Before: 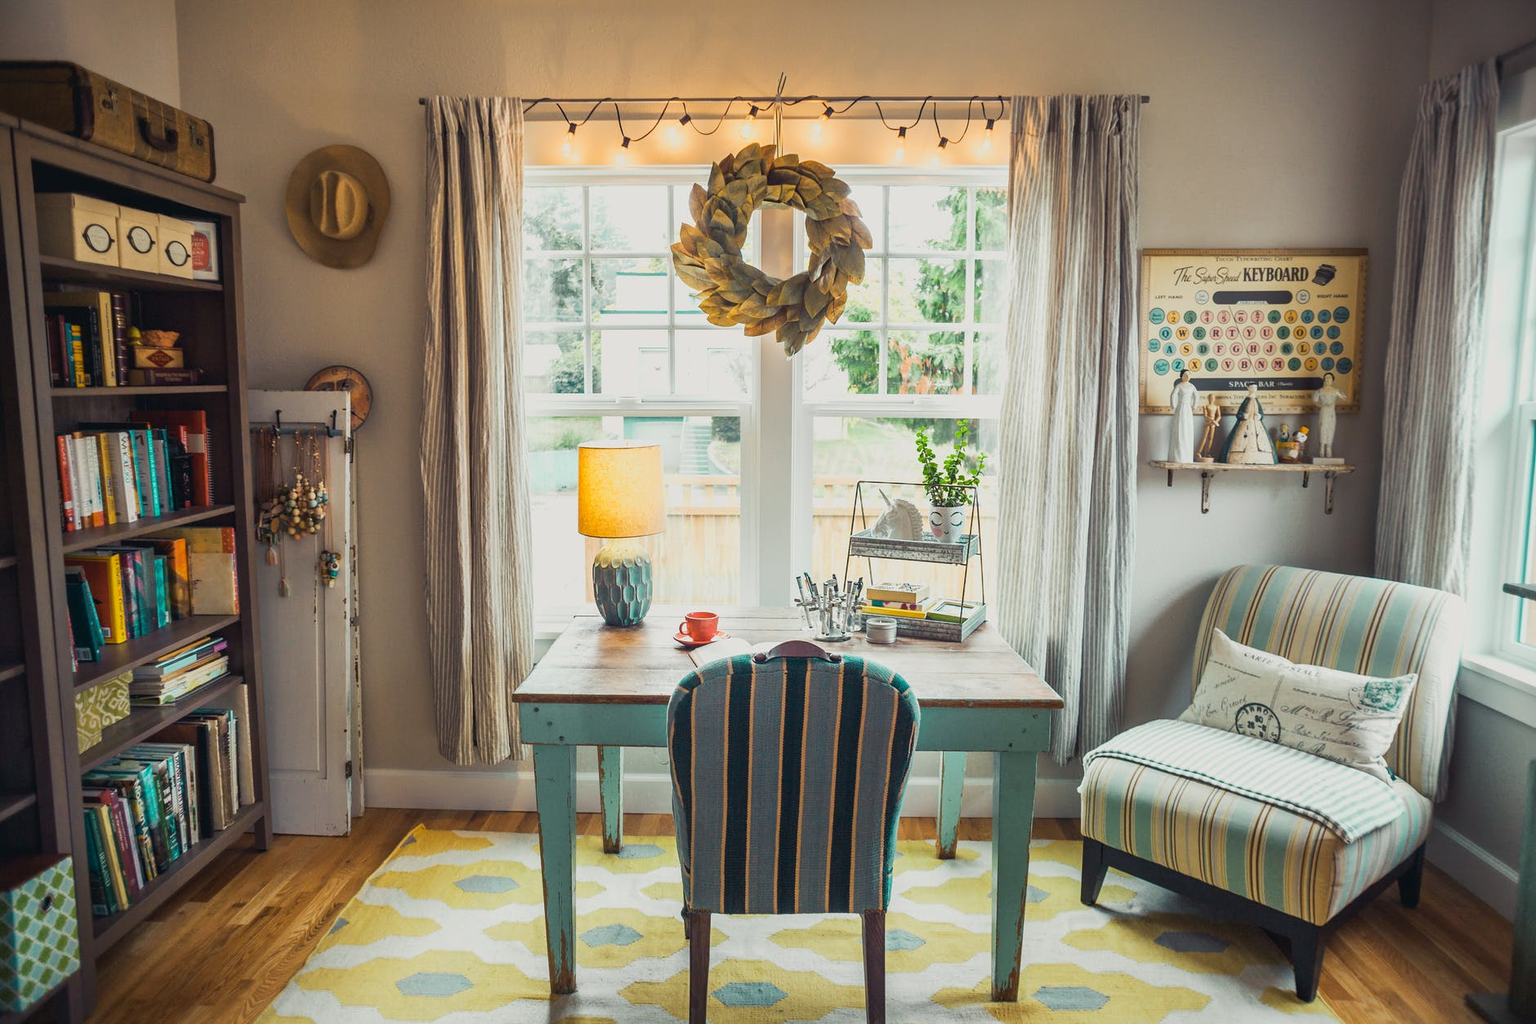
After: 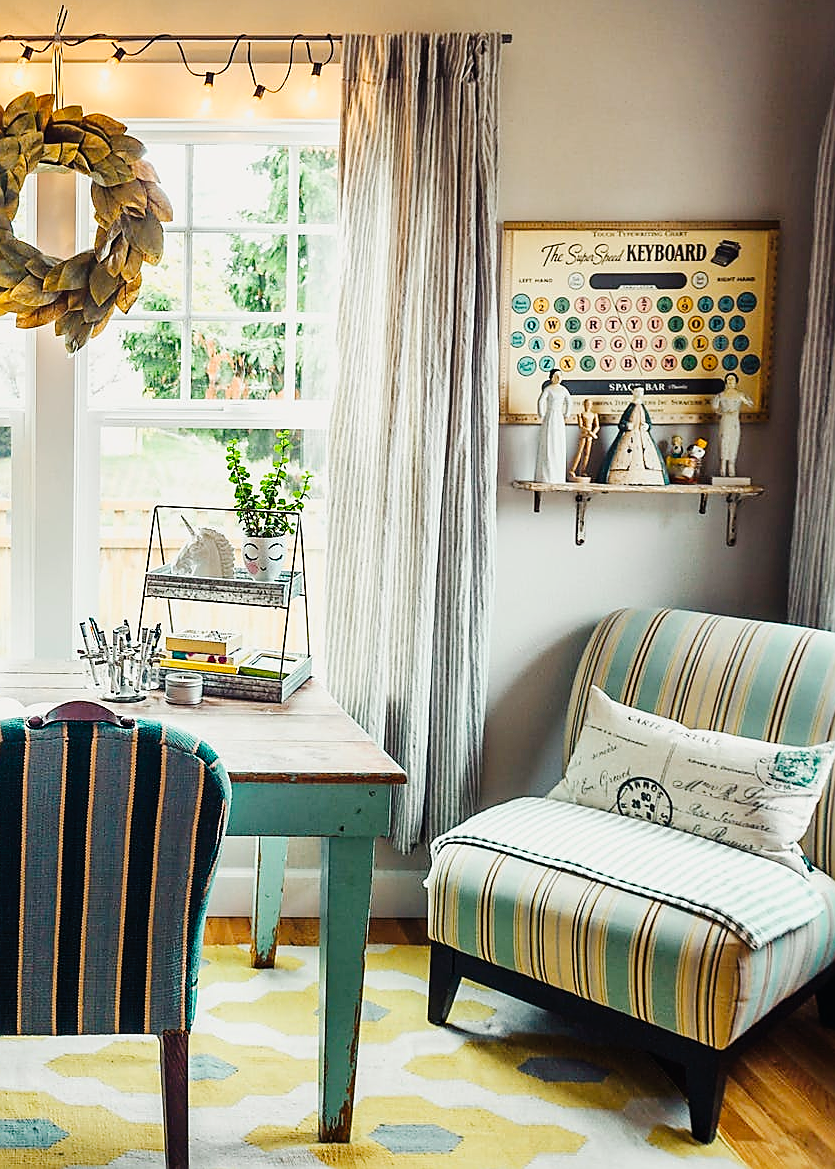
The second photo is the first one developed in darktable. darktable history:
crop: left 47.628%, top 6.643%, right 7.874%
sharpen: radius 1.4, amount 1.25, threshold 0.7
tone curve: curves: ch0 [(0, 0) (0.003, 0.003) (0.011, 0.005) (0.025, 0.008) (0.044, 0.012) (0.069, 0.02) (0.1, 0.031) (0.136, 0.047) (0.177, 0.088) (0.224, 0.141) (0.277, 0.222) (0.335, 0.32) (0.399, 0.422) (0.468, 0.523) (0.543, 0.623) (0.623, 0.716) (0.709, 0.796) (0.801, 0.88) (0.898, 0.958) (1, 1)], preserve colors none
